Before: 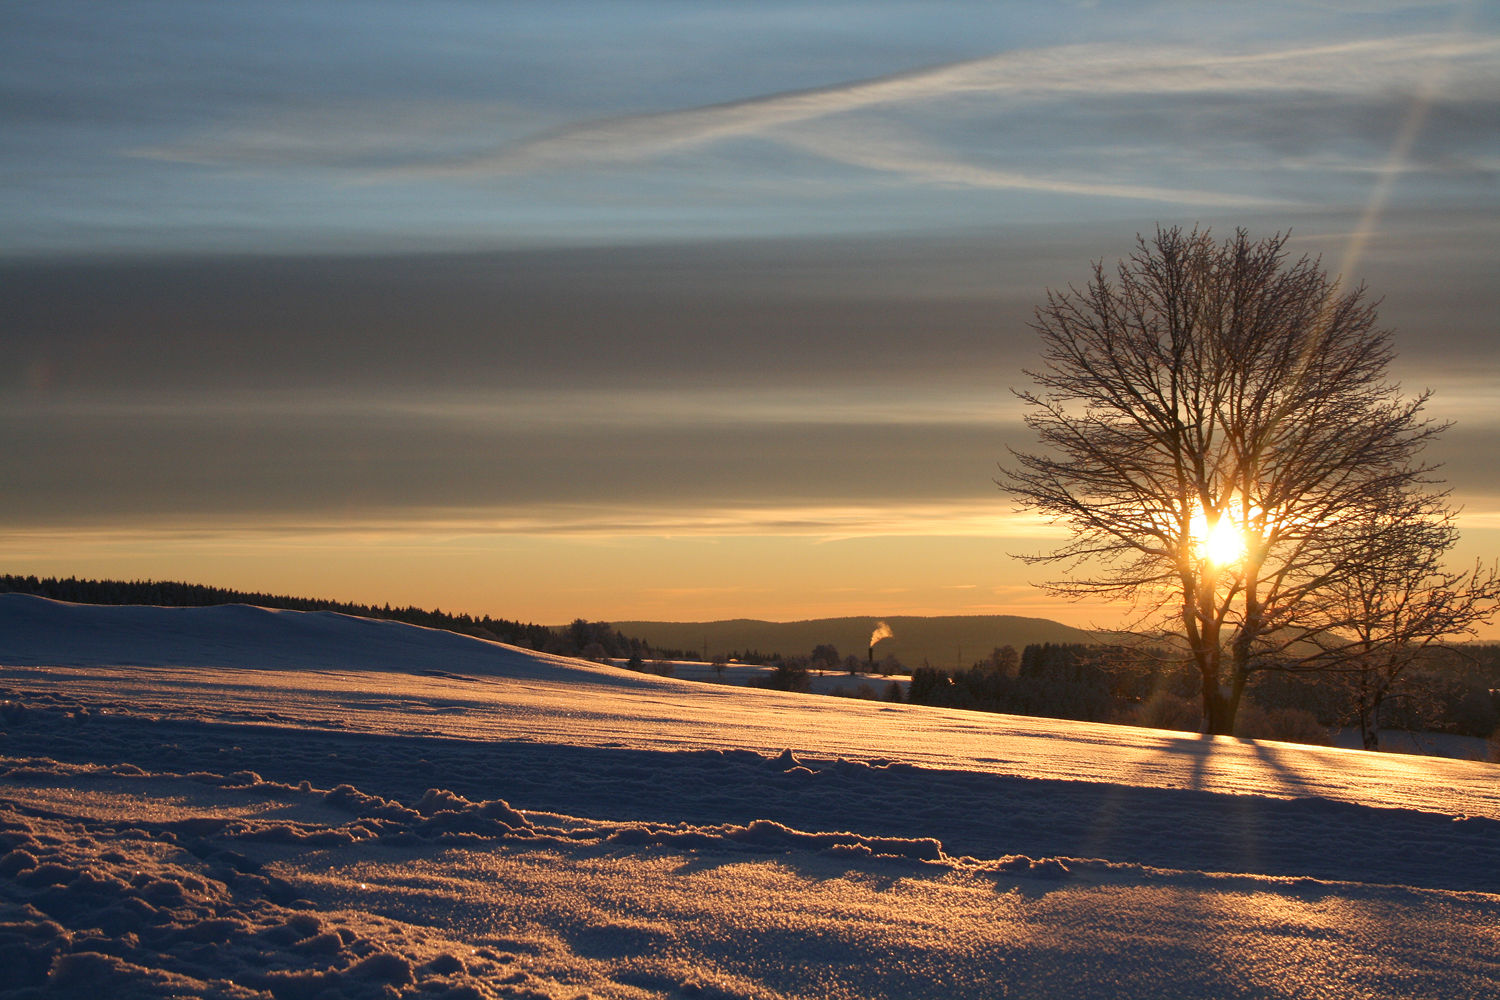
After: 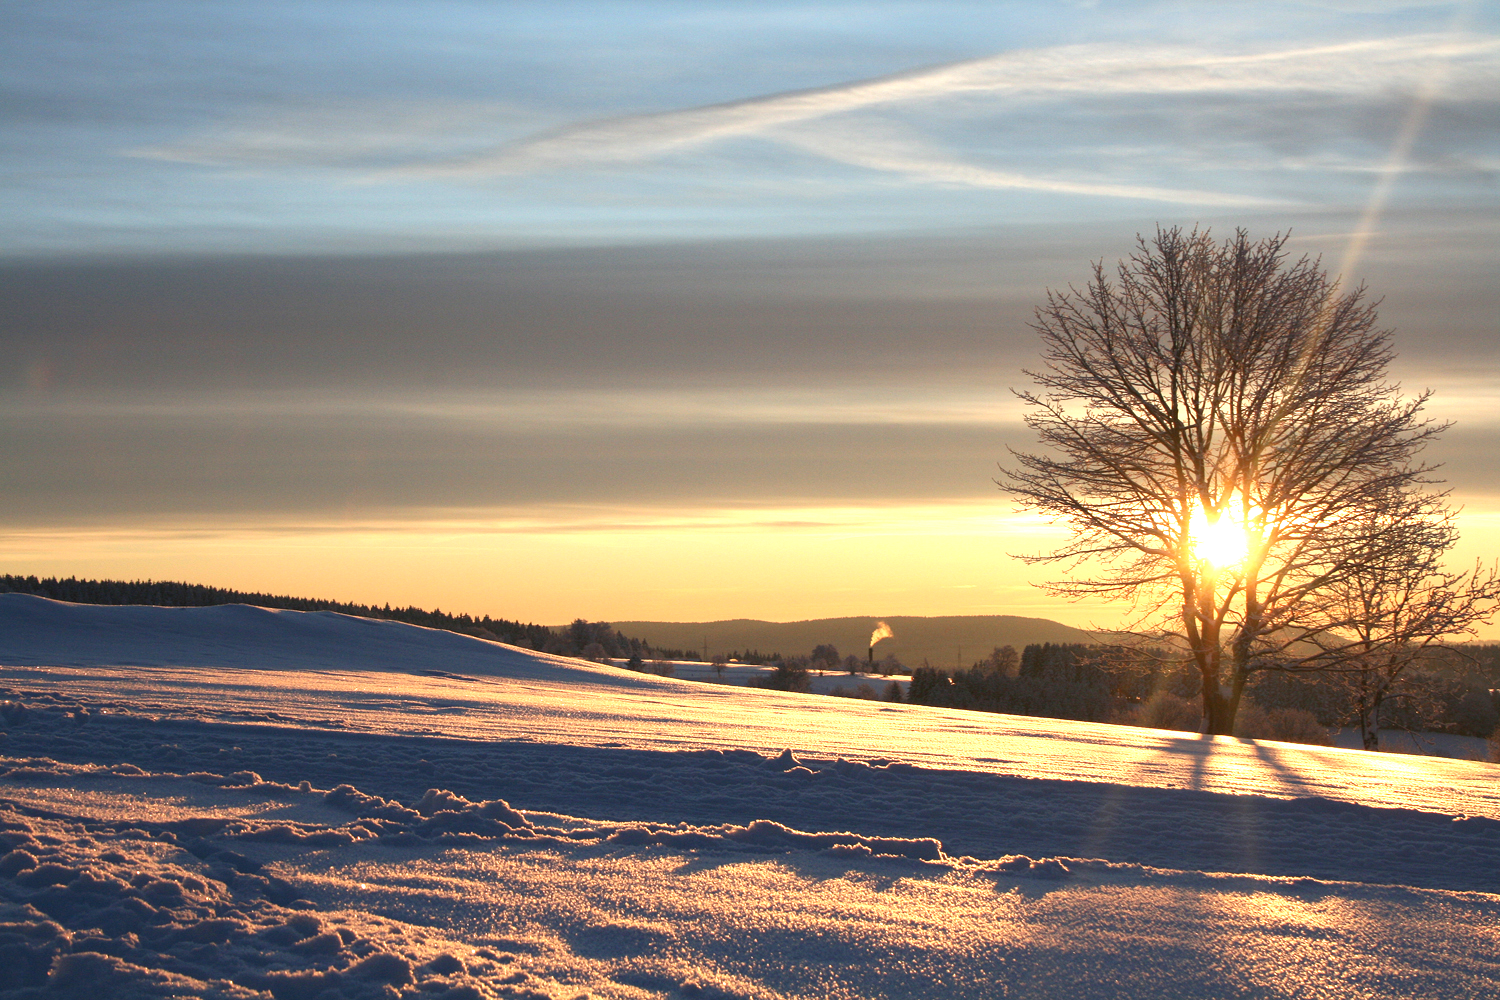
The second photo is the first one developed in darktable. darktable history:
exposure: black level correction 0, exposure 1.001 EV, compensate exposure bias true, compensate highlight preservation false
contrast brightness saturation: contrast 0.007, saturation -0.064
